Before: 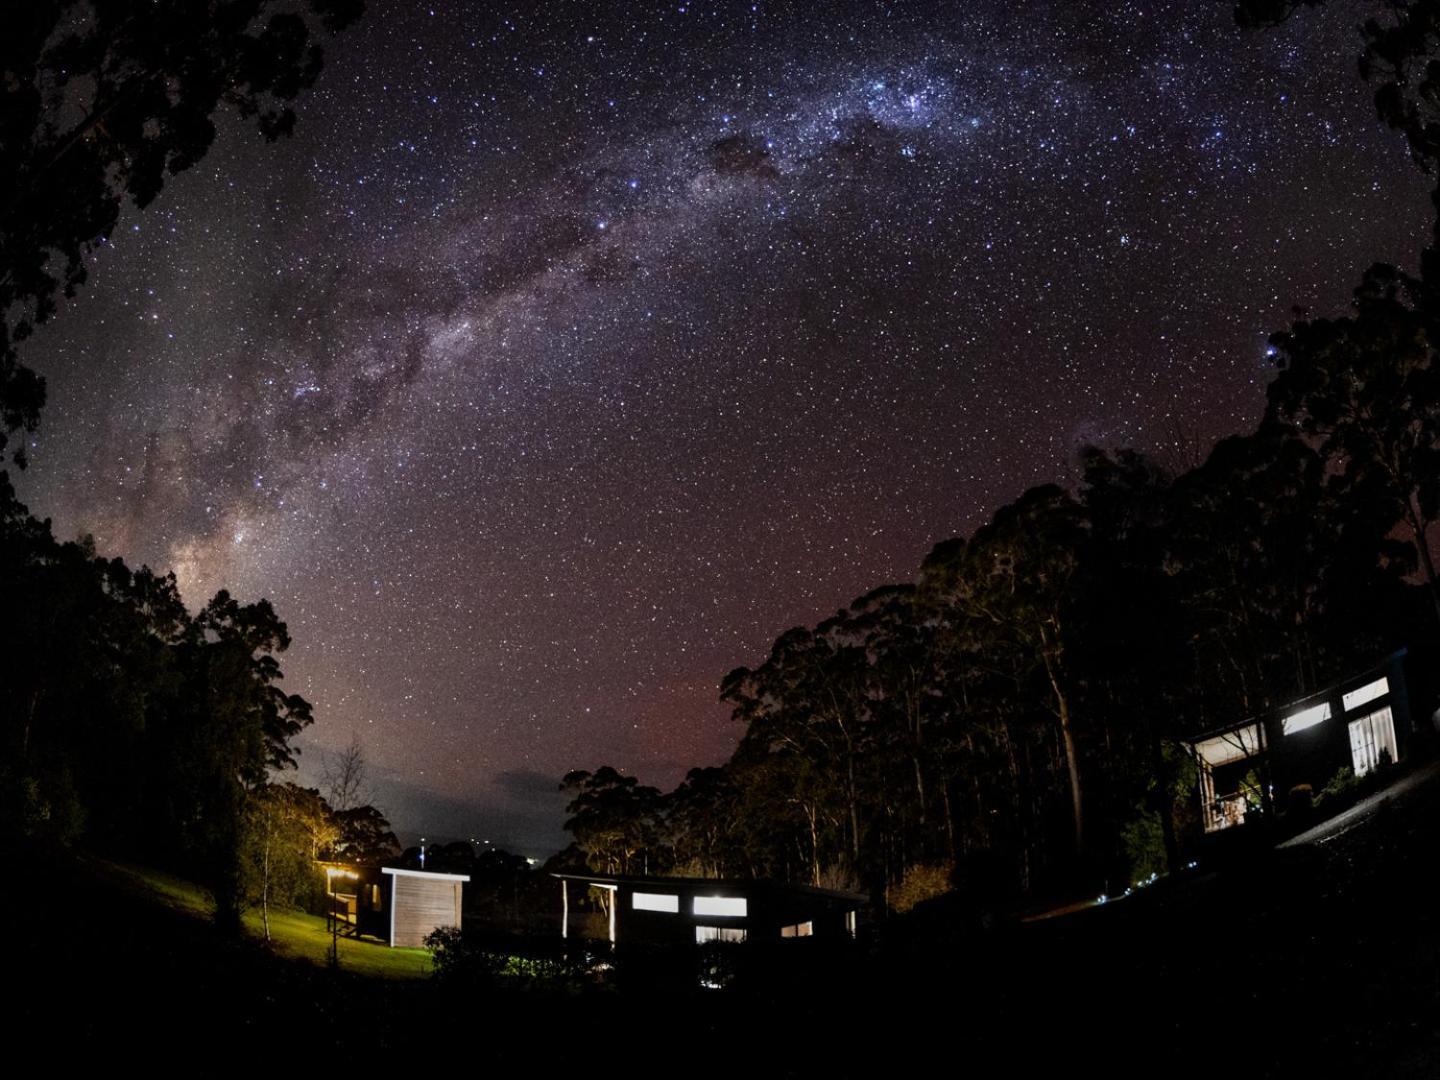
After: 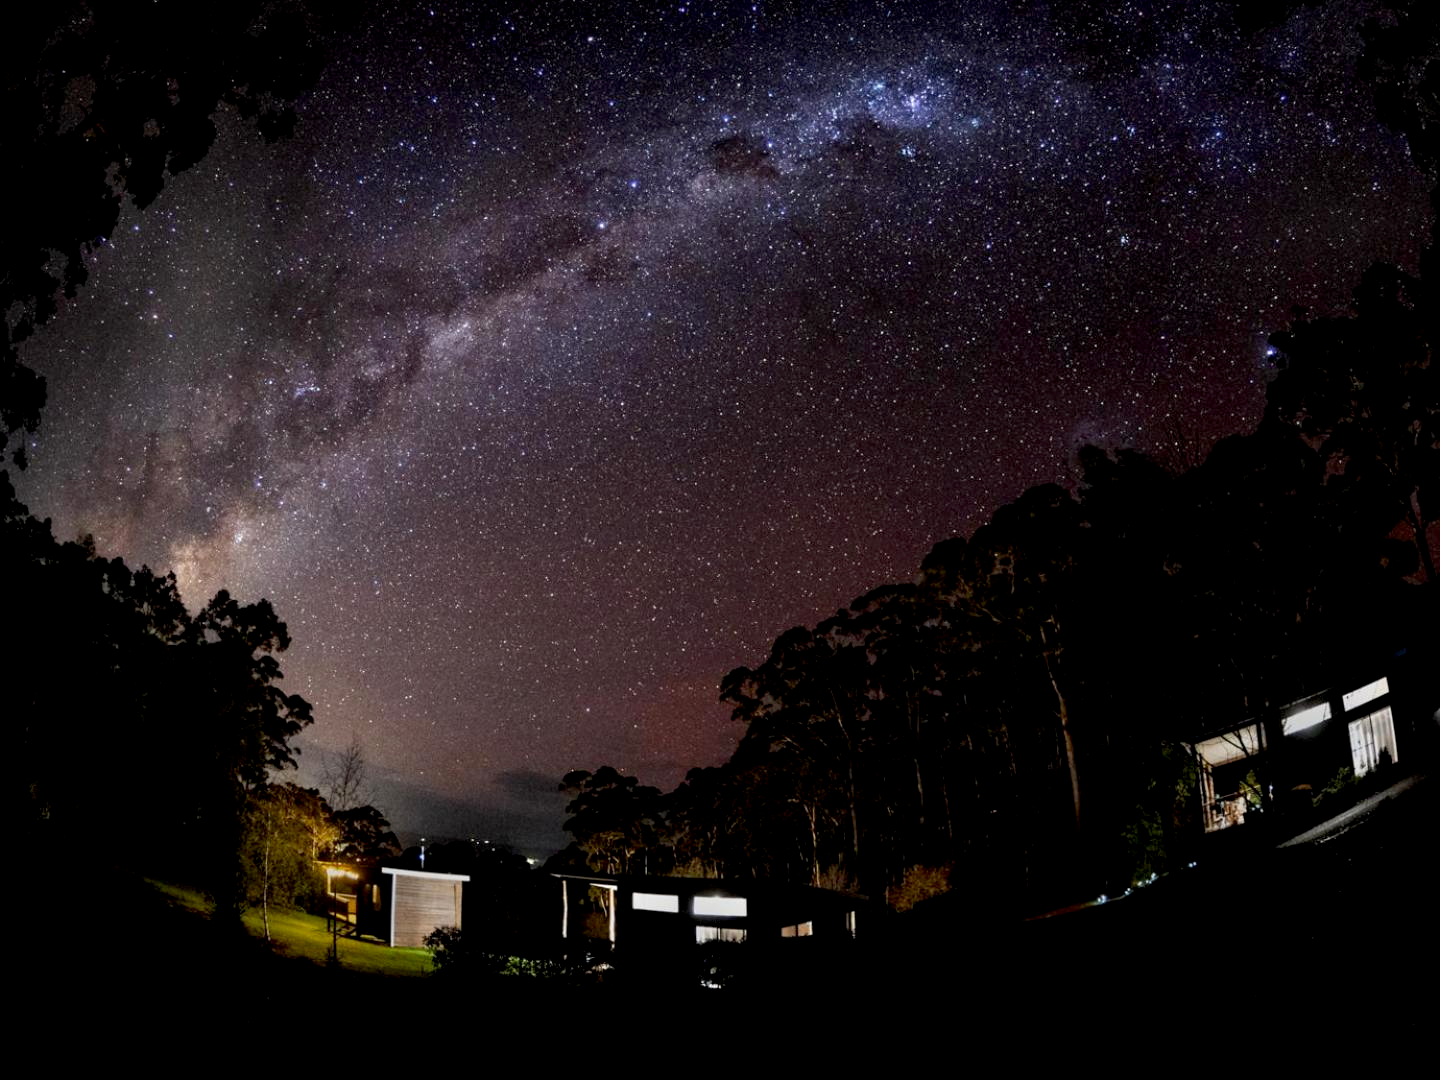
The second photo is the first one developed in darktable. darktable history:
exposure: black level correction 0.007, exposure 0.106 EV, compensate highlight preservation false
